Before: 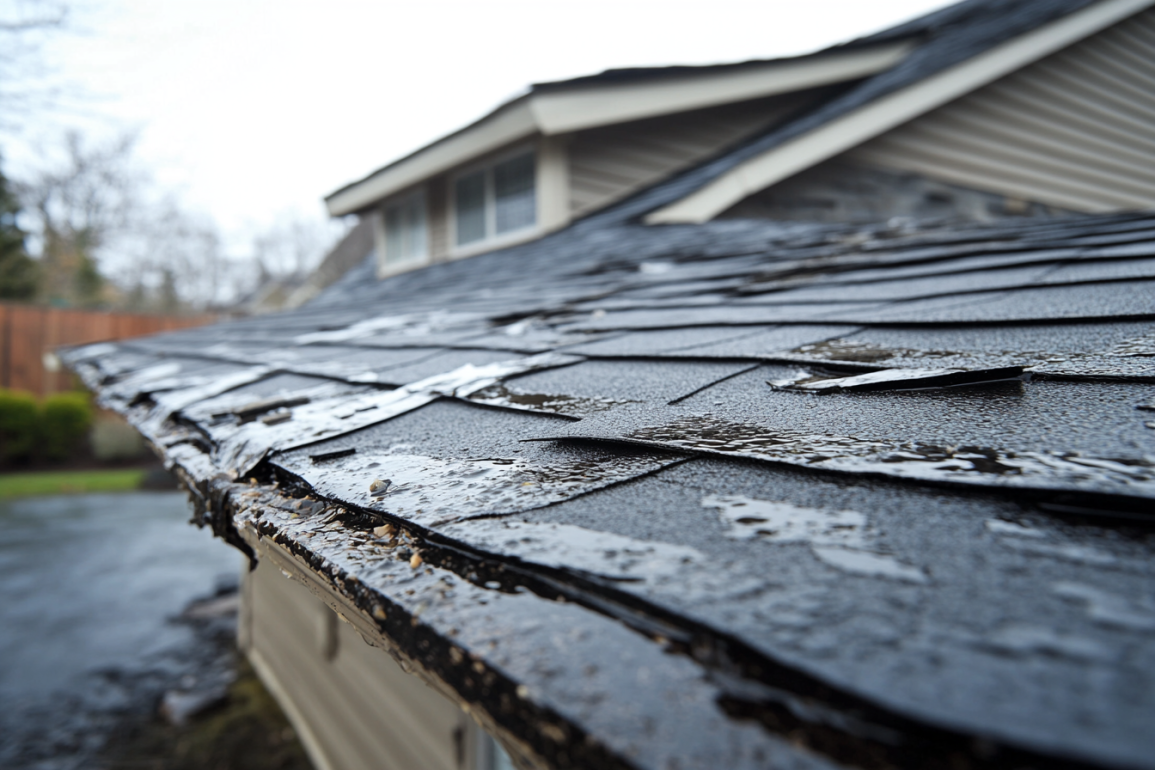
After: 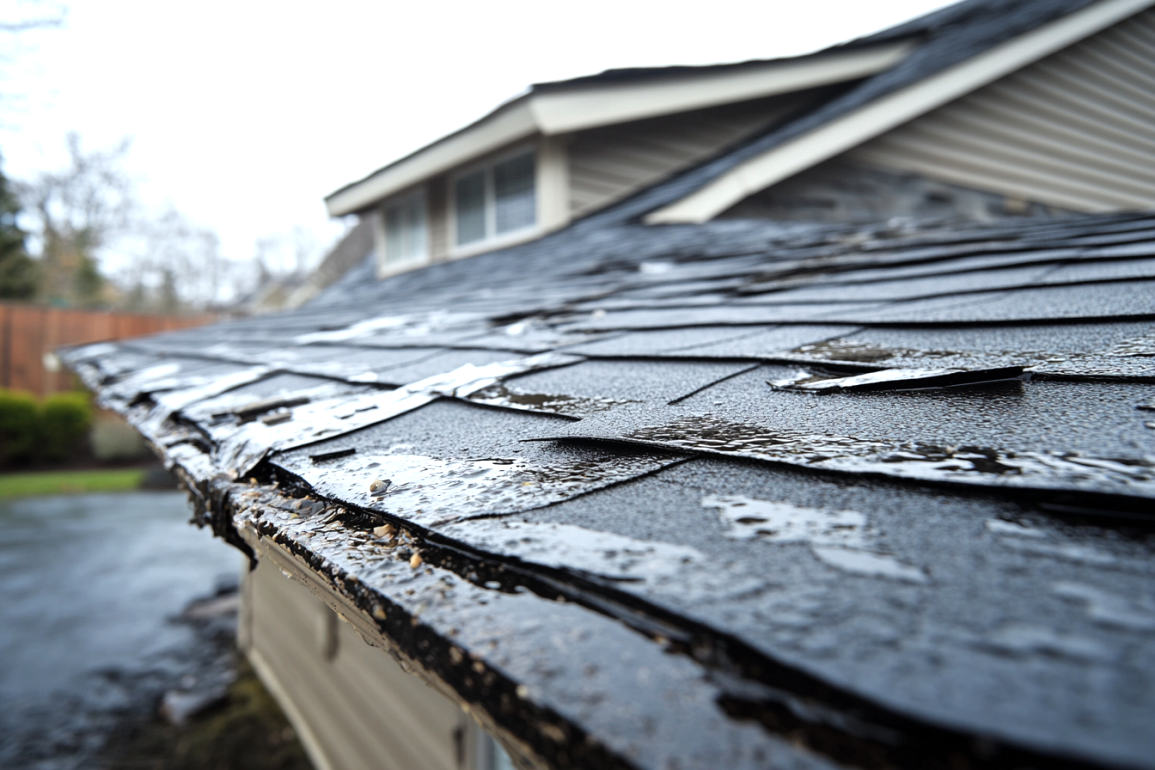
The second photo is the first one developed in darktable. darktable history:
tone equalizer: -8 EV -0.422 EV, -7 EV -0.364 EV, -6 EV -0.349 EV, -5 EV -0.231 EV, -3 EV 0.236 EV, -2 EV 0.321 EV, -1 EV 0.382 EV, +0 EV 0.395 EV, smoothing 1
